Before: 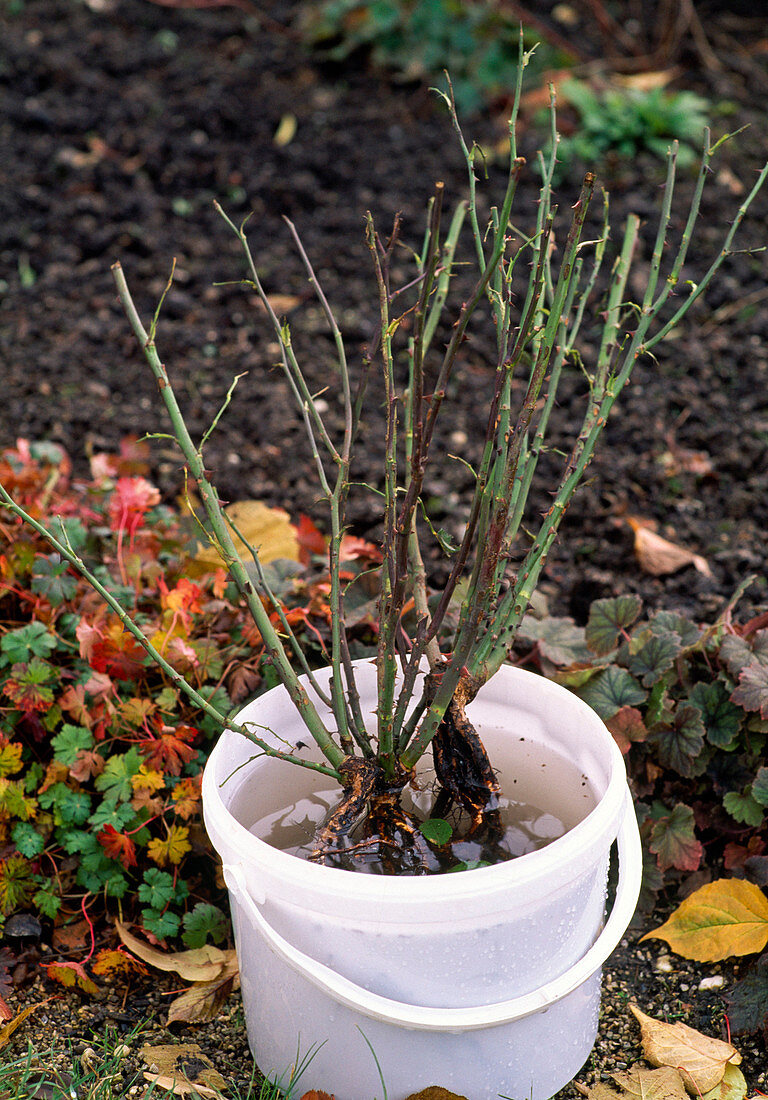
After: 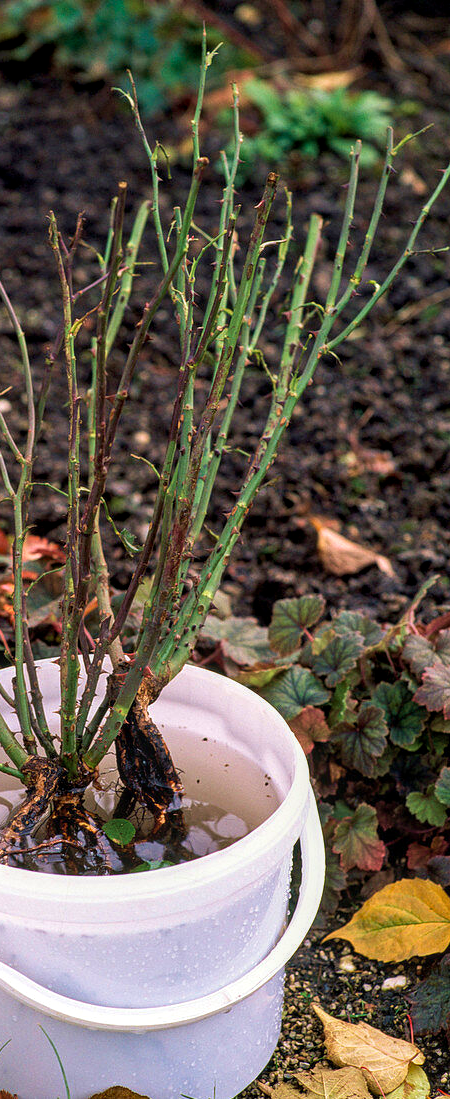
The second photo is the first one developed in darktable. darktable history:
crop: left 41.295%
local contrast: on, module defaults
velvia: strength 40.04%
